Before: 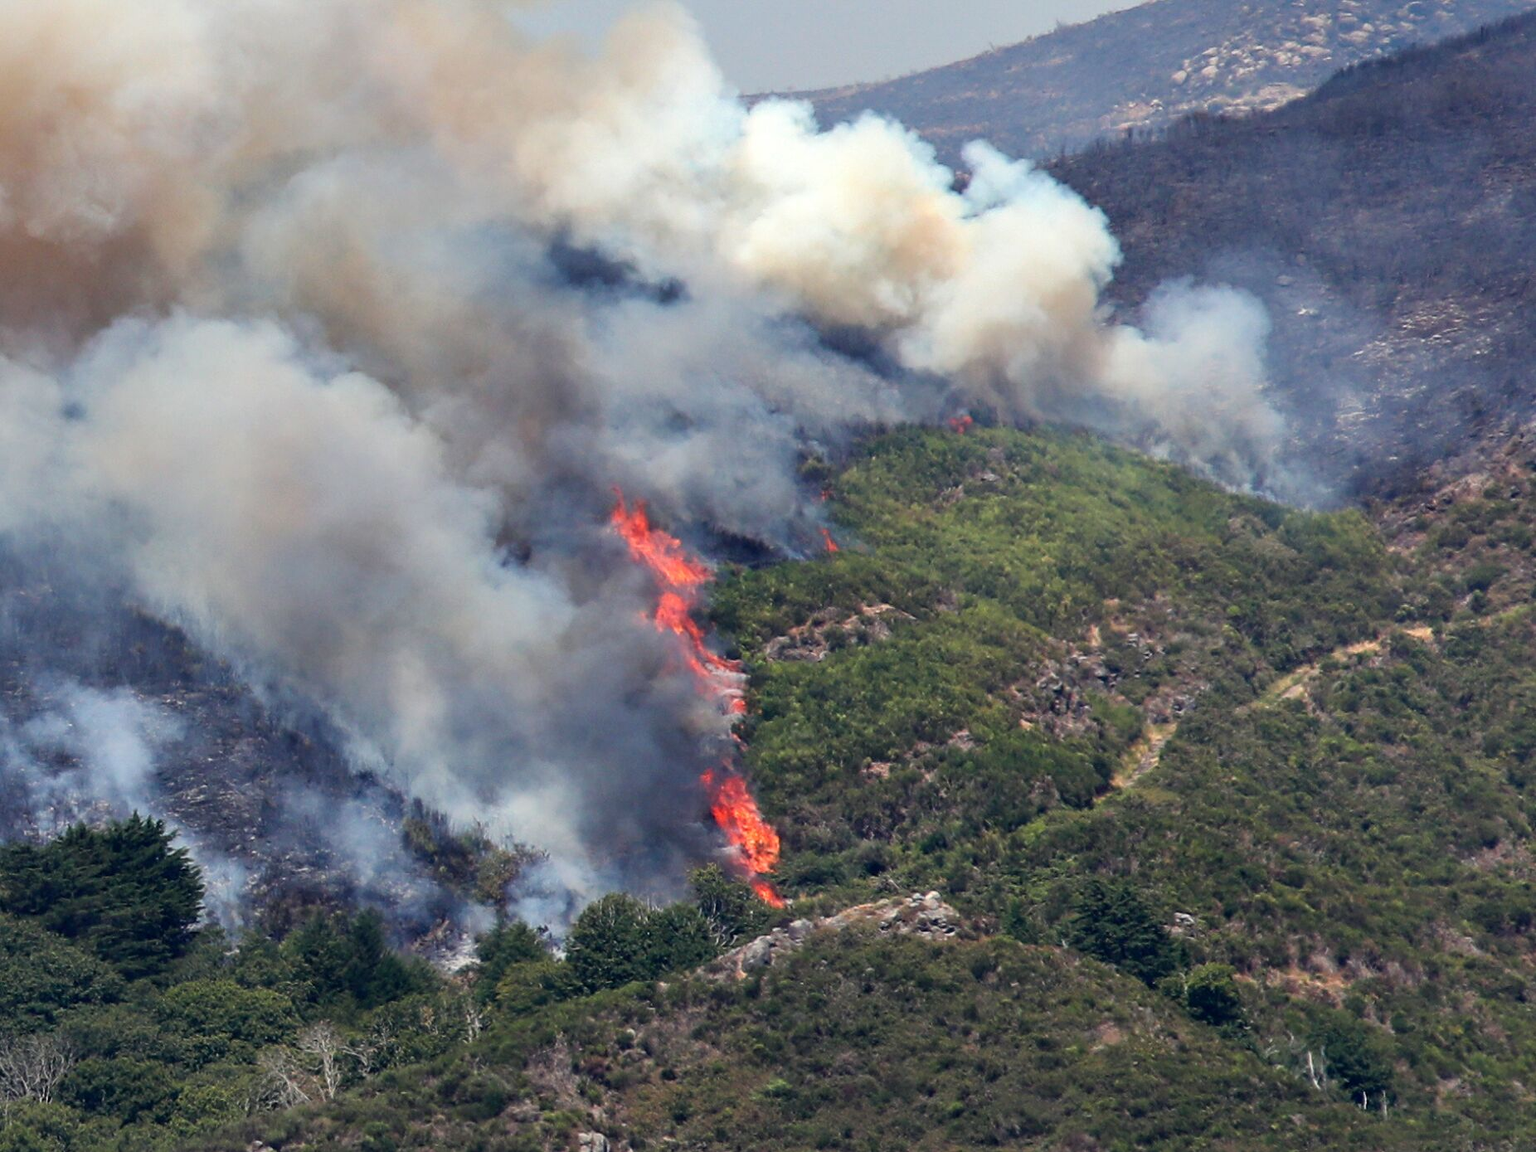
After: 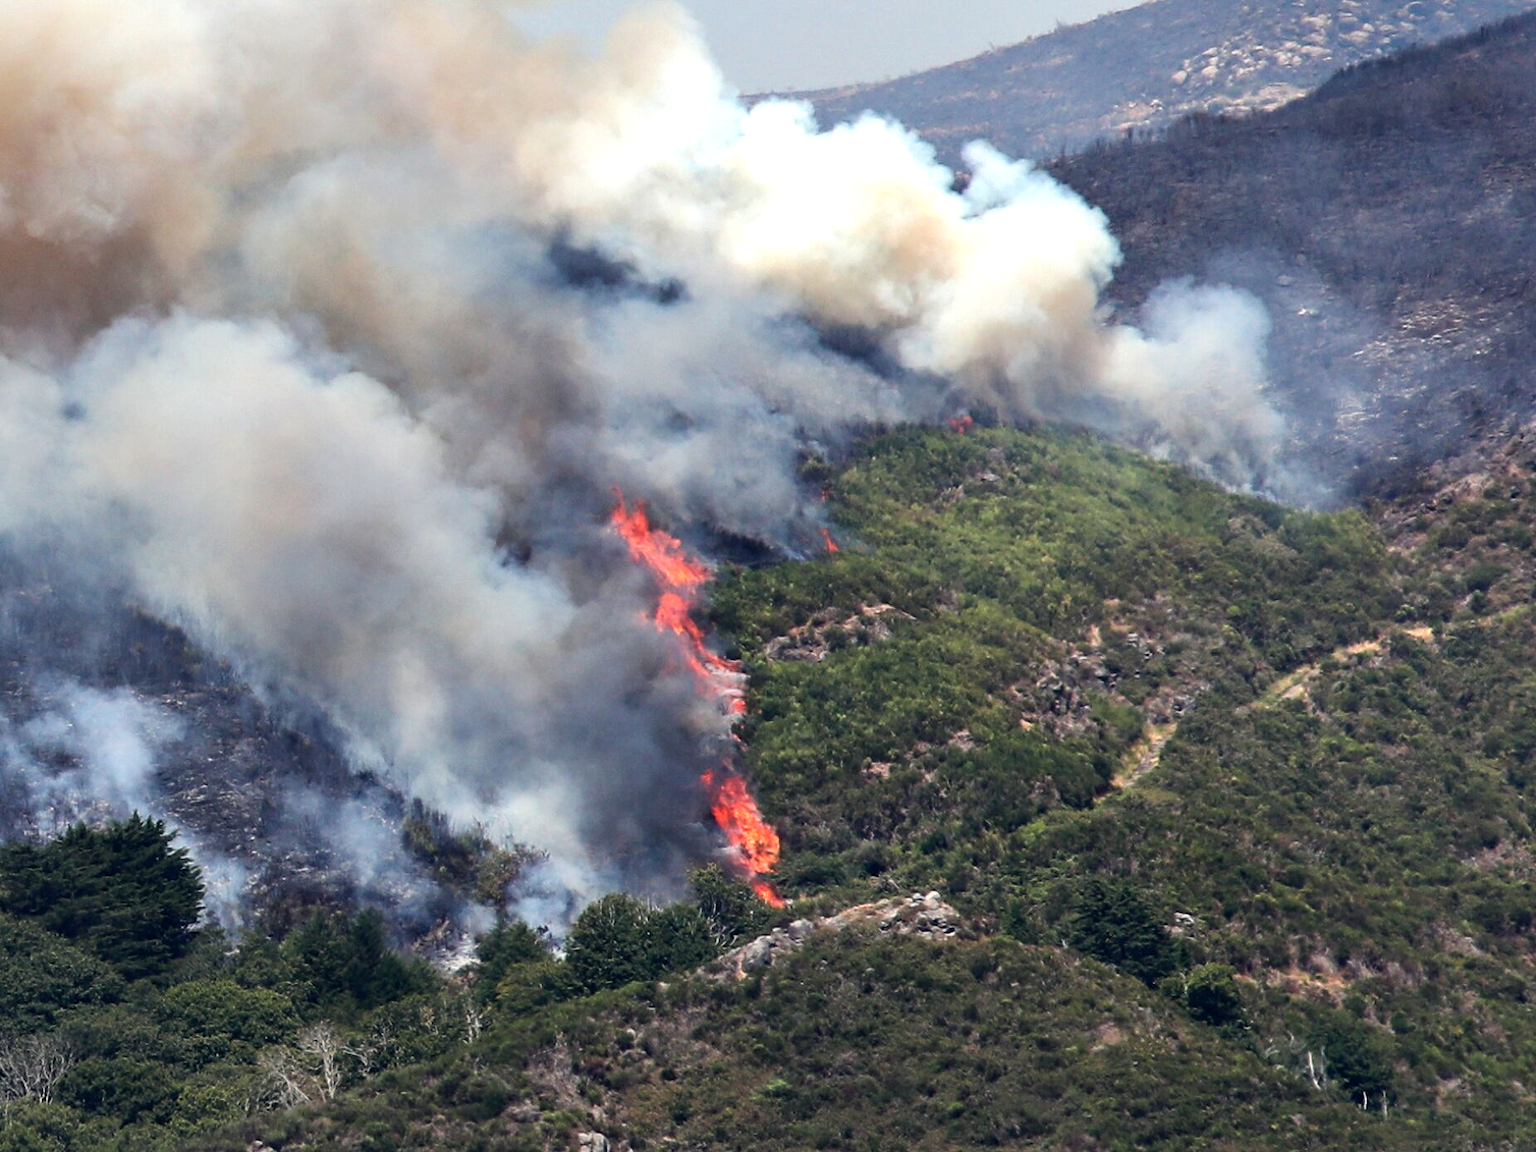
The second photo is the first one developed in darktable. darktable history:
tone equalizer: -8 EV -0.417 EV, -7 EV -0.389 EV, -6 EV -0.333 EV, -5 EV -0.222 EV, -3 EV 0.222 EV, -2 EV 0.333 EV, -1 EV 0.389 EV, +0 EV 0.417 EV, edges refinement/feathering 500, mask exposure compensation -1.57 EV, preserve details no
contrast brightness saturation: saturation -0.04
